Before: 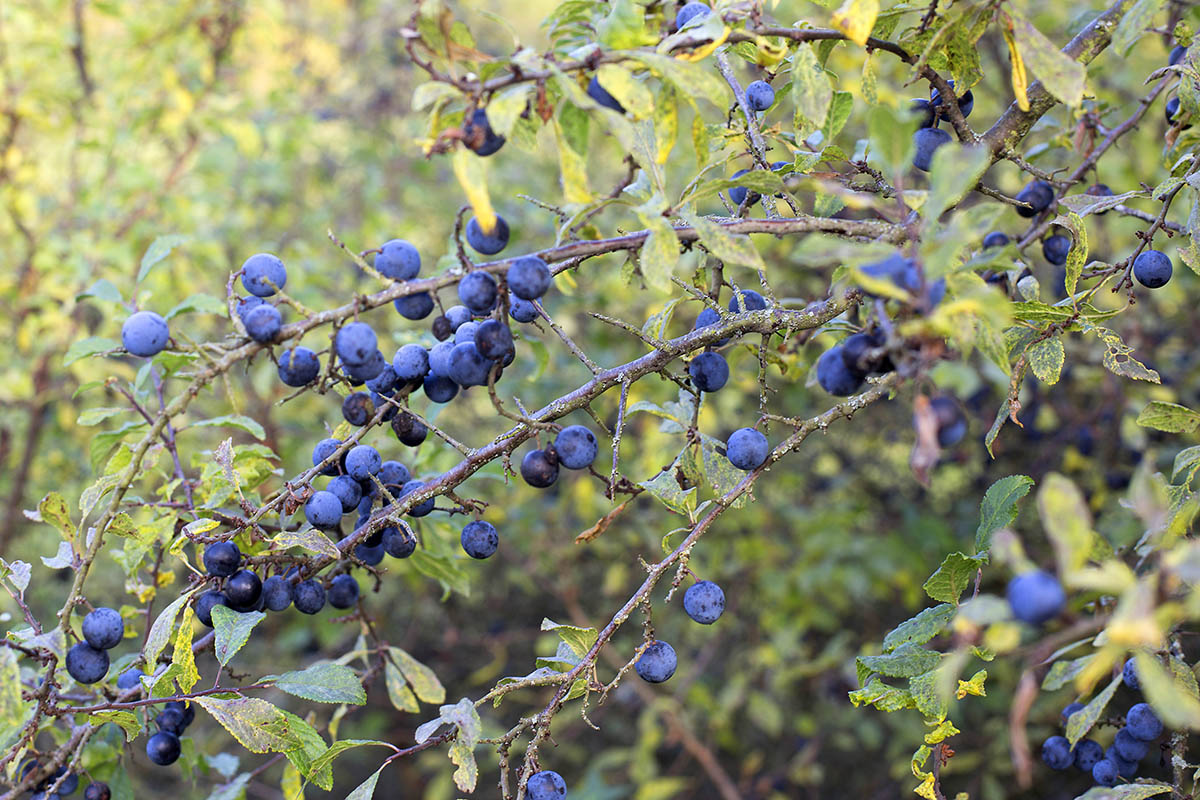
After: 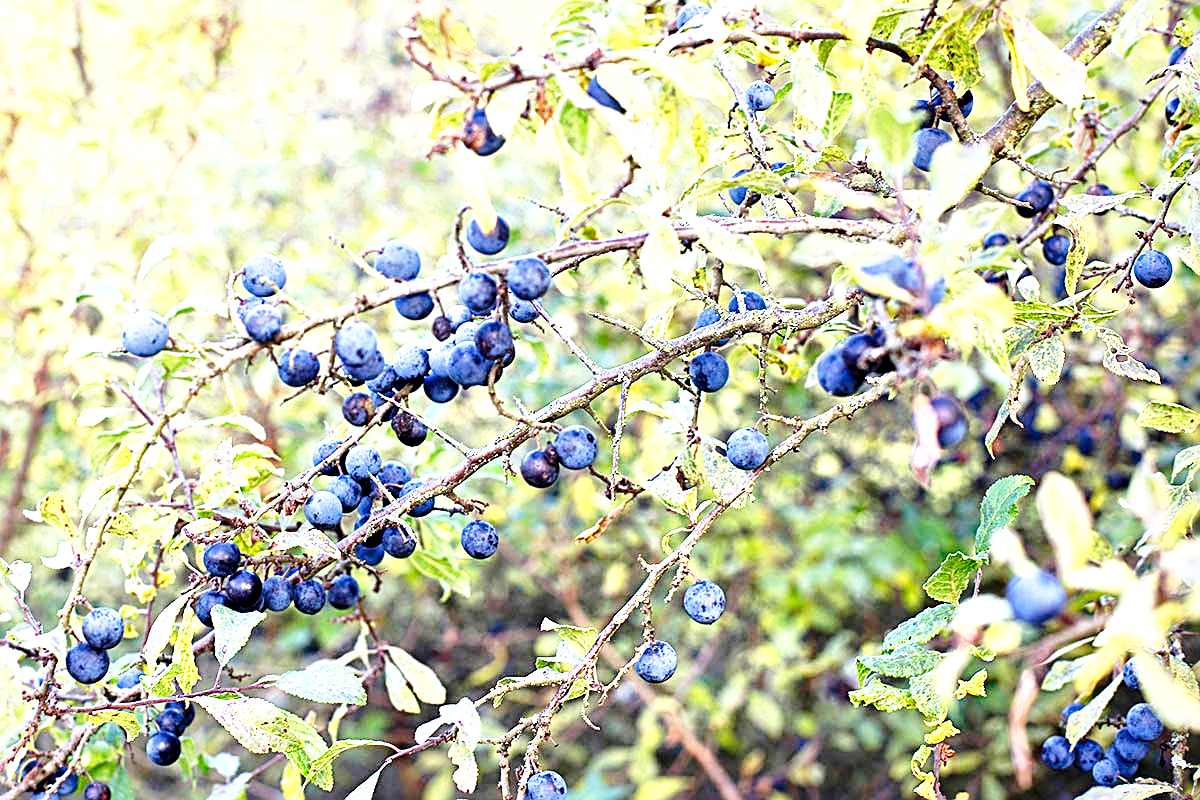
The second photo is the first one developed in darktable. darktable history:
base curve: curves: ch0 [(0, 0) (0.028, 0.03) (0.121, 0.232) (0.46, 0.748) (0.859, 0.968) (1, 1)], preserve colors none
exposure: black level correction 0, exposure 0.899 EV, compensate exposure bias true, compensate highlight preservation false
local contrast: mode bilateral grid, contrast 20, coarseness 50, detail 161%, midtone range 0.2
sharpen: radius 2.705, amount 0.672
